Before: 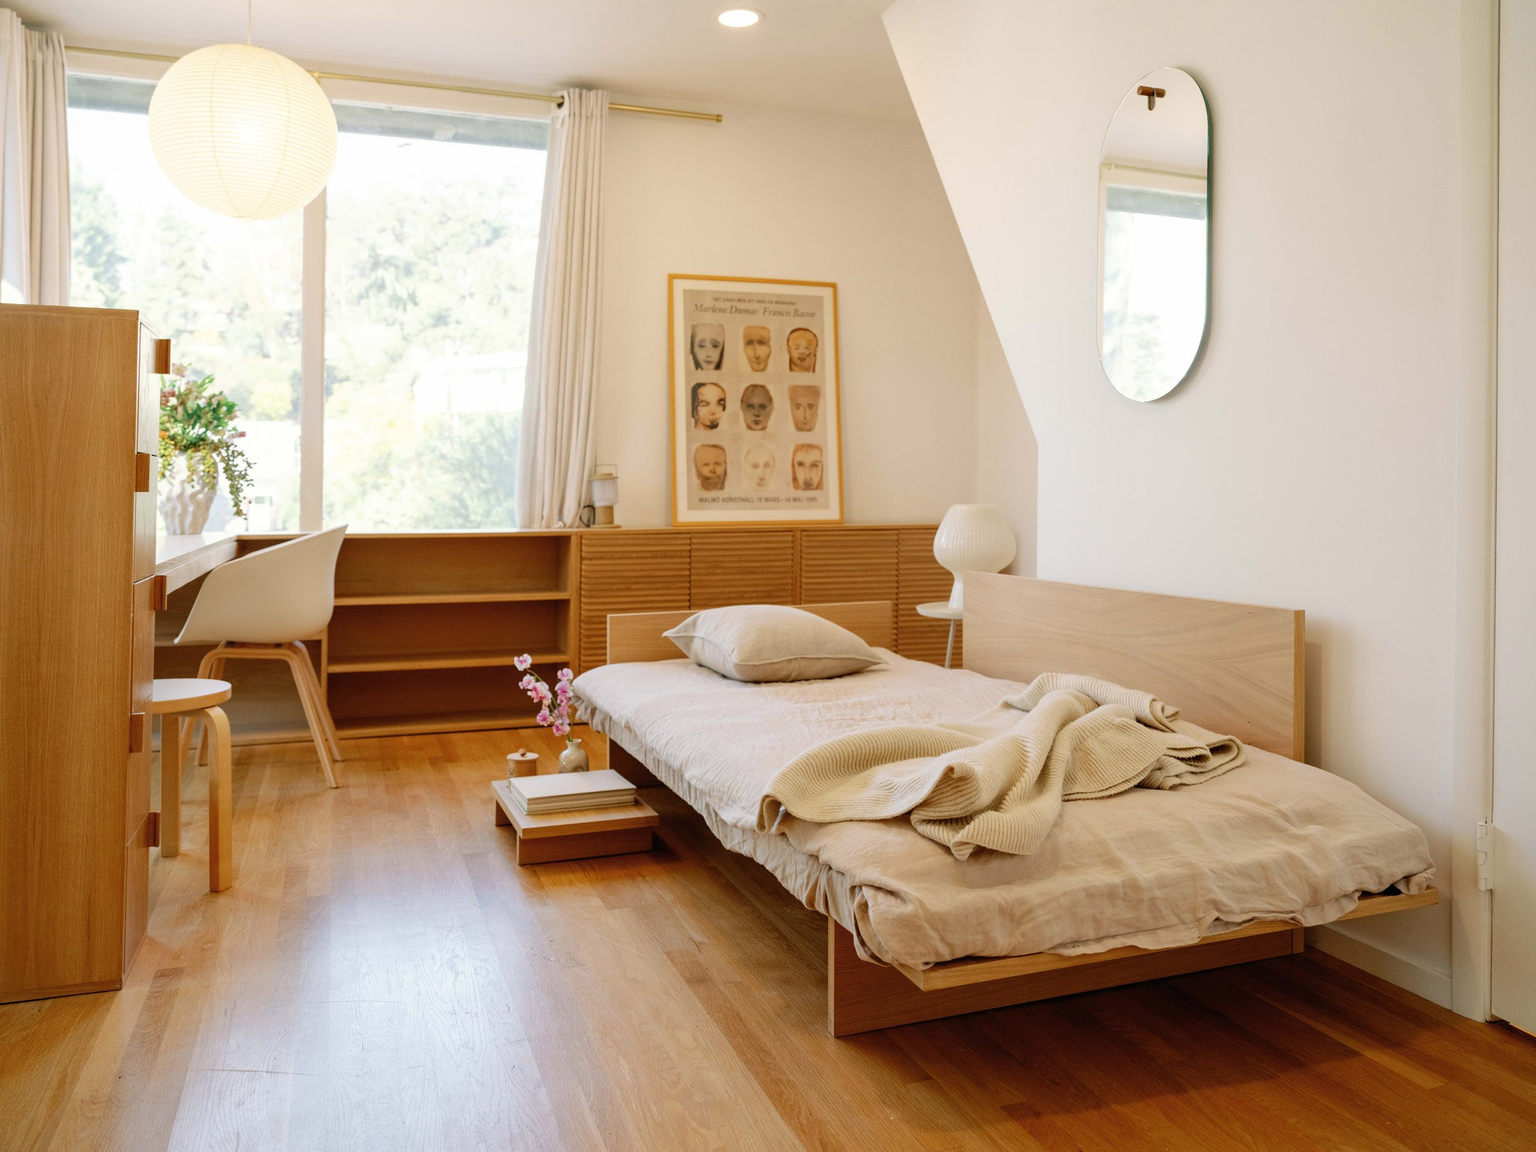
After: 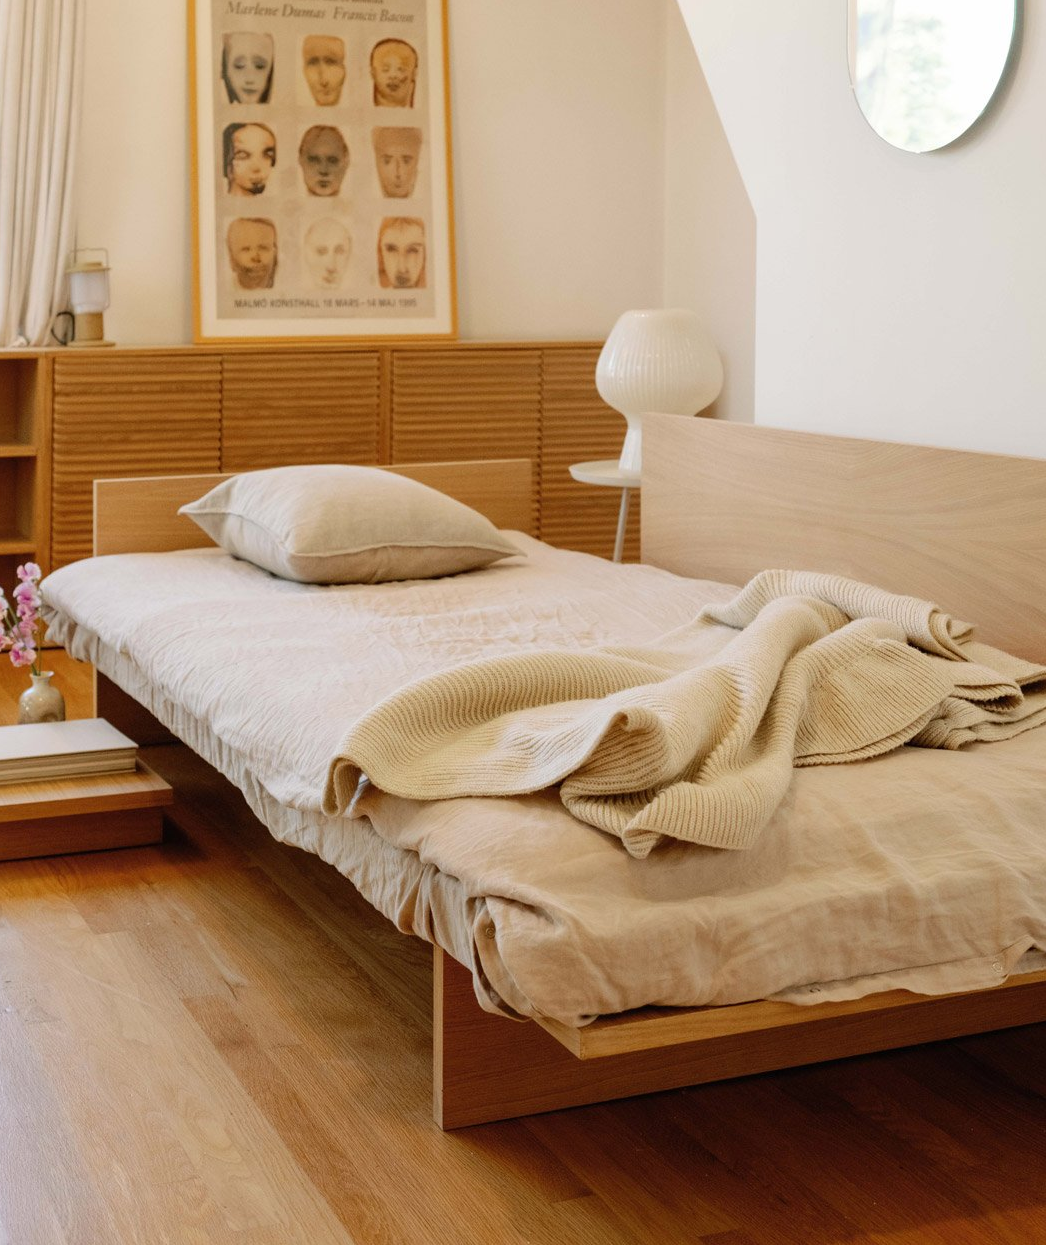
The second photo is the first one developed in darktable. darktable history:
exposure: black level correction 0, compensate exposure bias true, compensate highlight preservation false
crop: left 35.575%, top 26.331%, right 20.169%, bottom 3.426%
